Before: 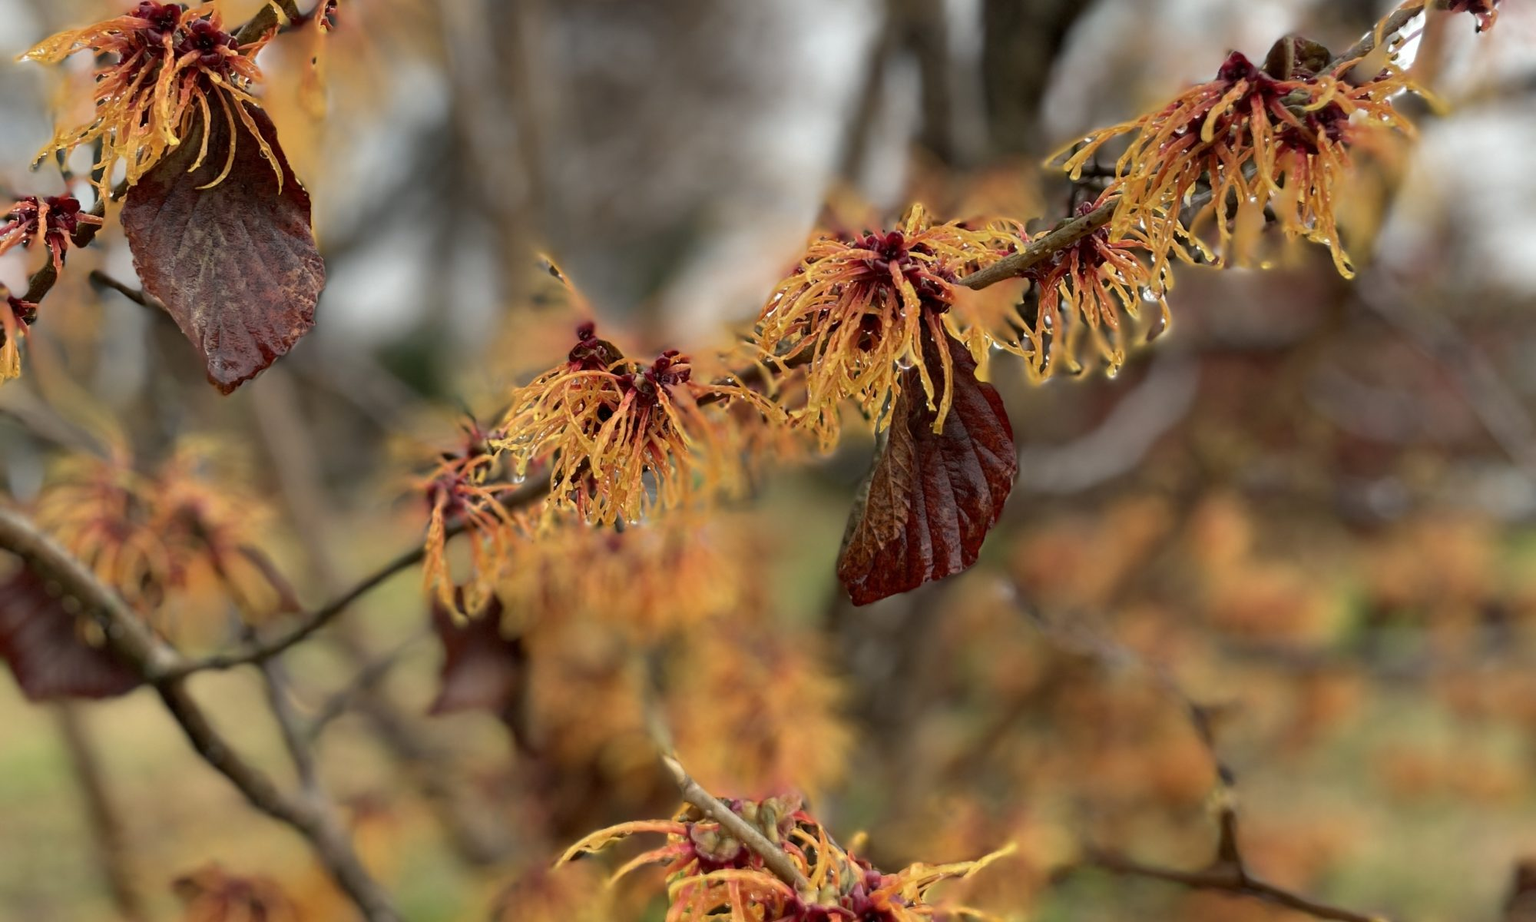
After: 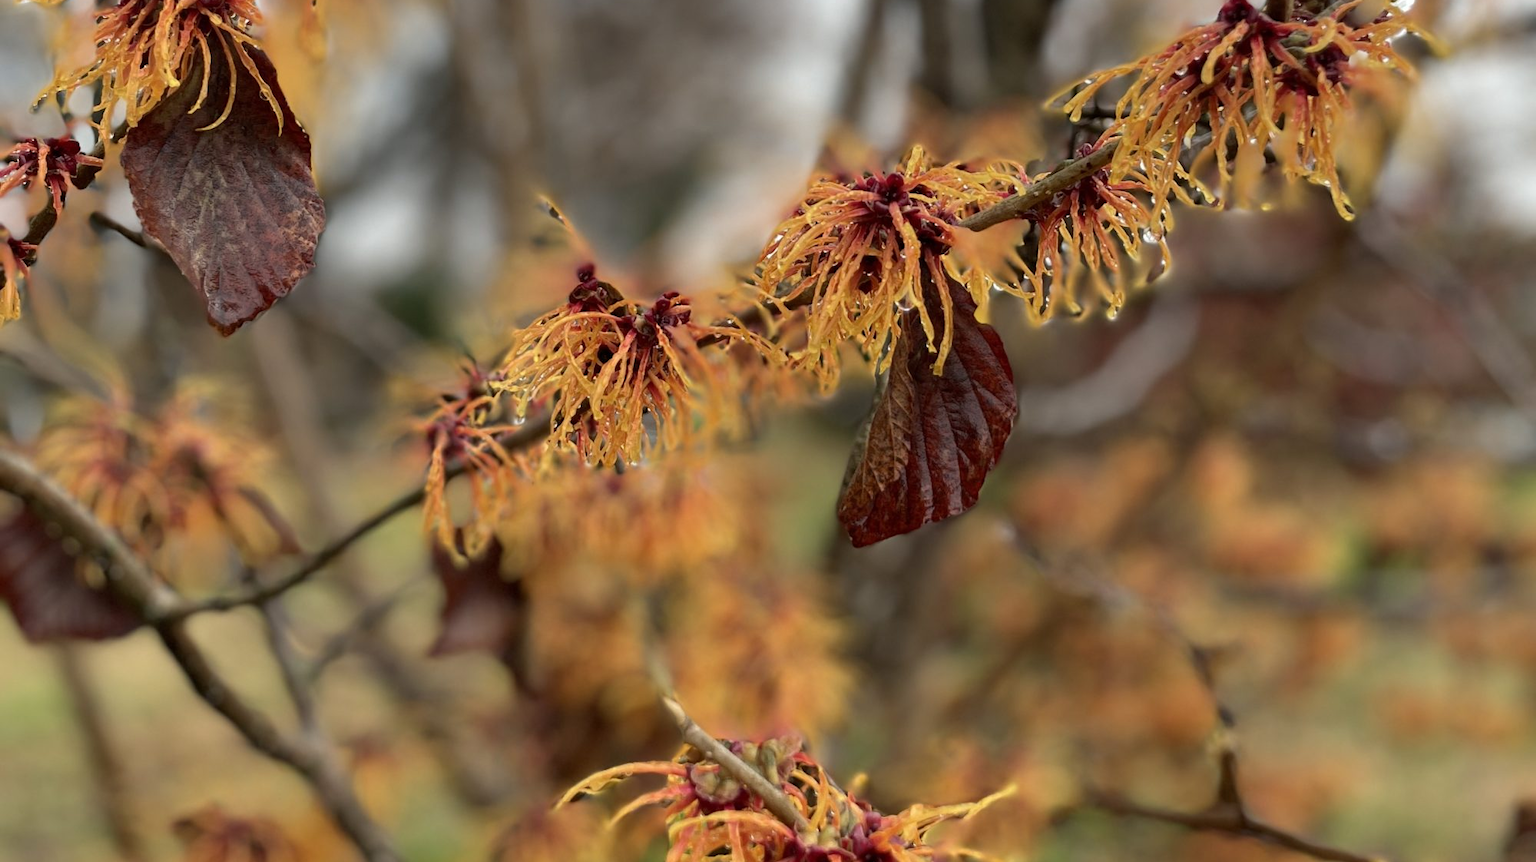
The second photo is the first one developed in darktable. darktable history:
crop and rotate: top 6.335%
